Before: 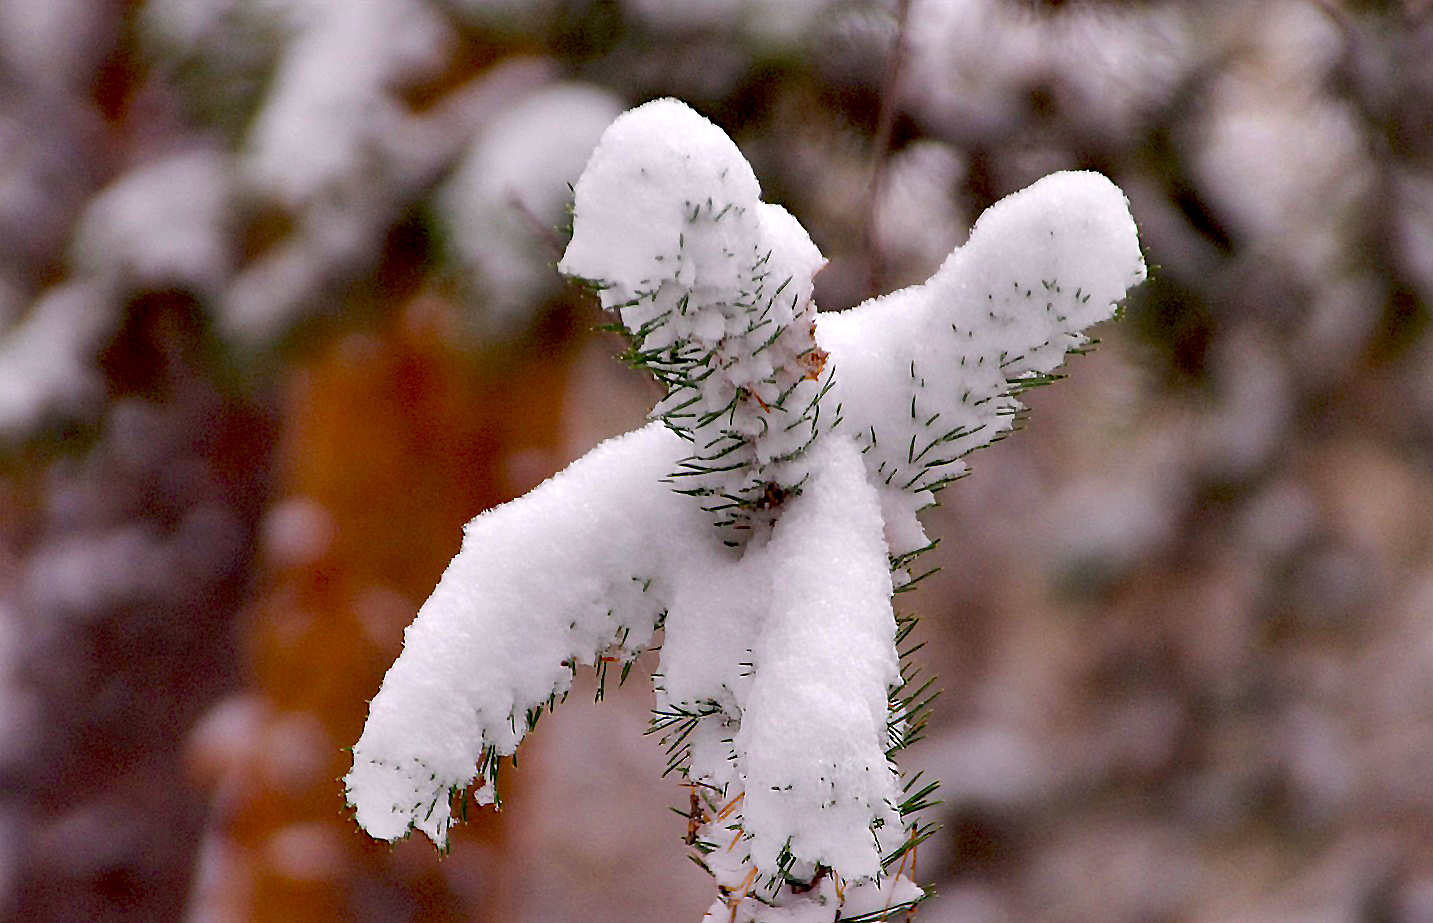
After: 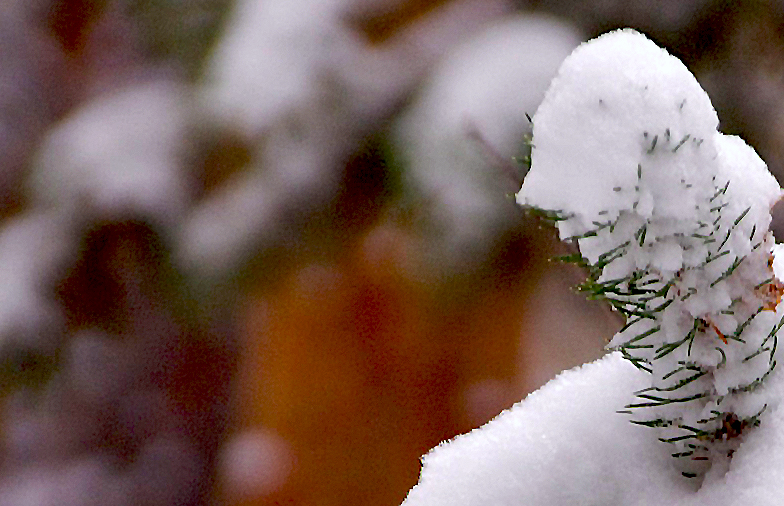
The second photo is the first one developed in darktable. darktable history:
white balance: red 0.978, blue 0.999
crop and rotate: left 3.047%, top 7.509%, right 42.236%, bottom 37.598%
